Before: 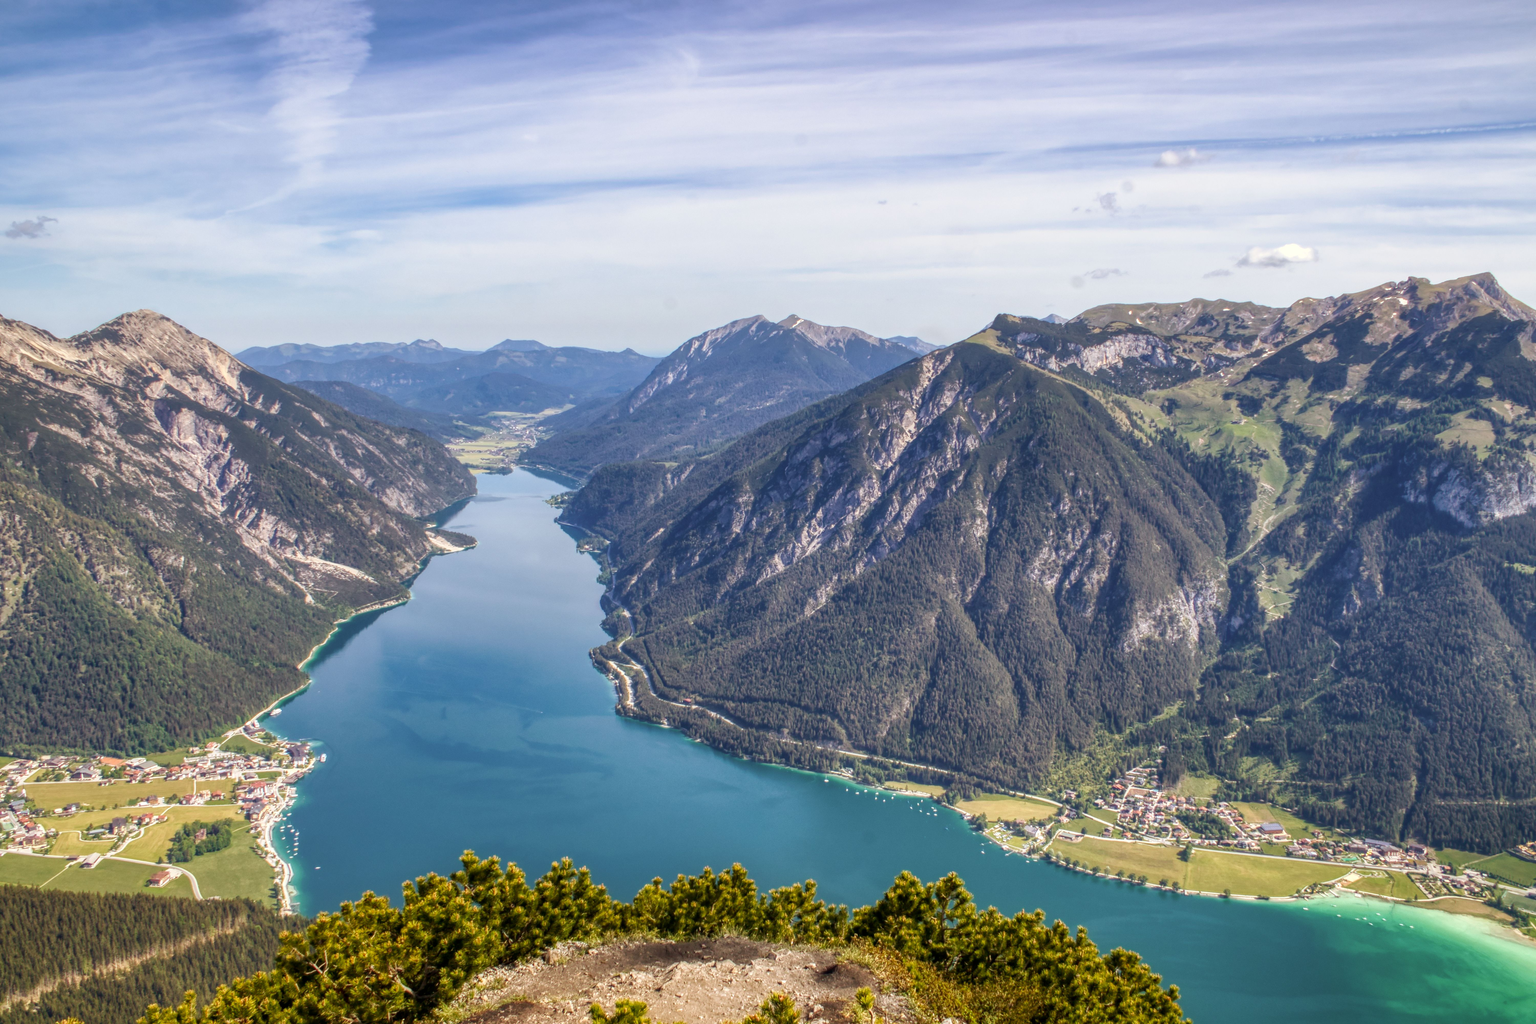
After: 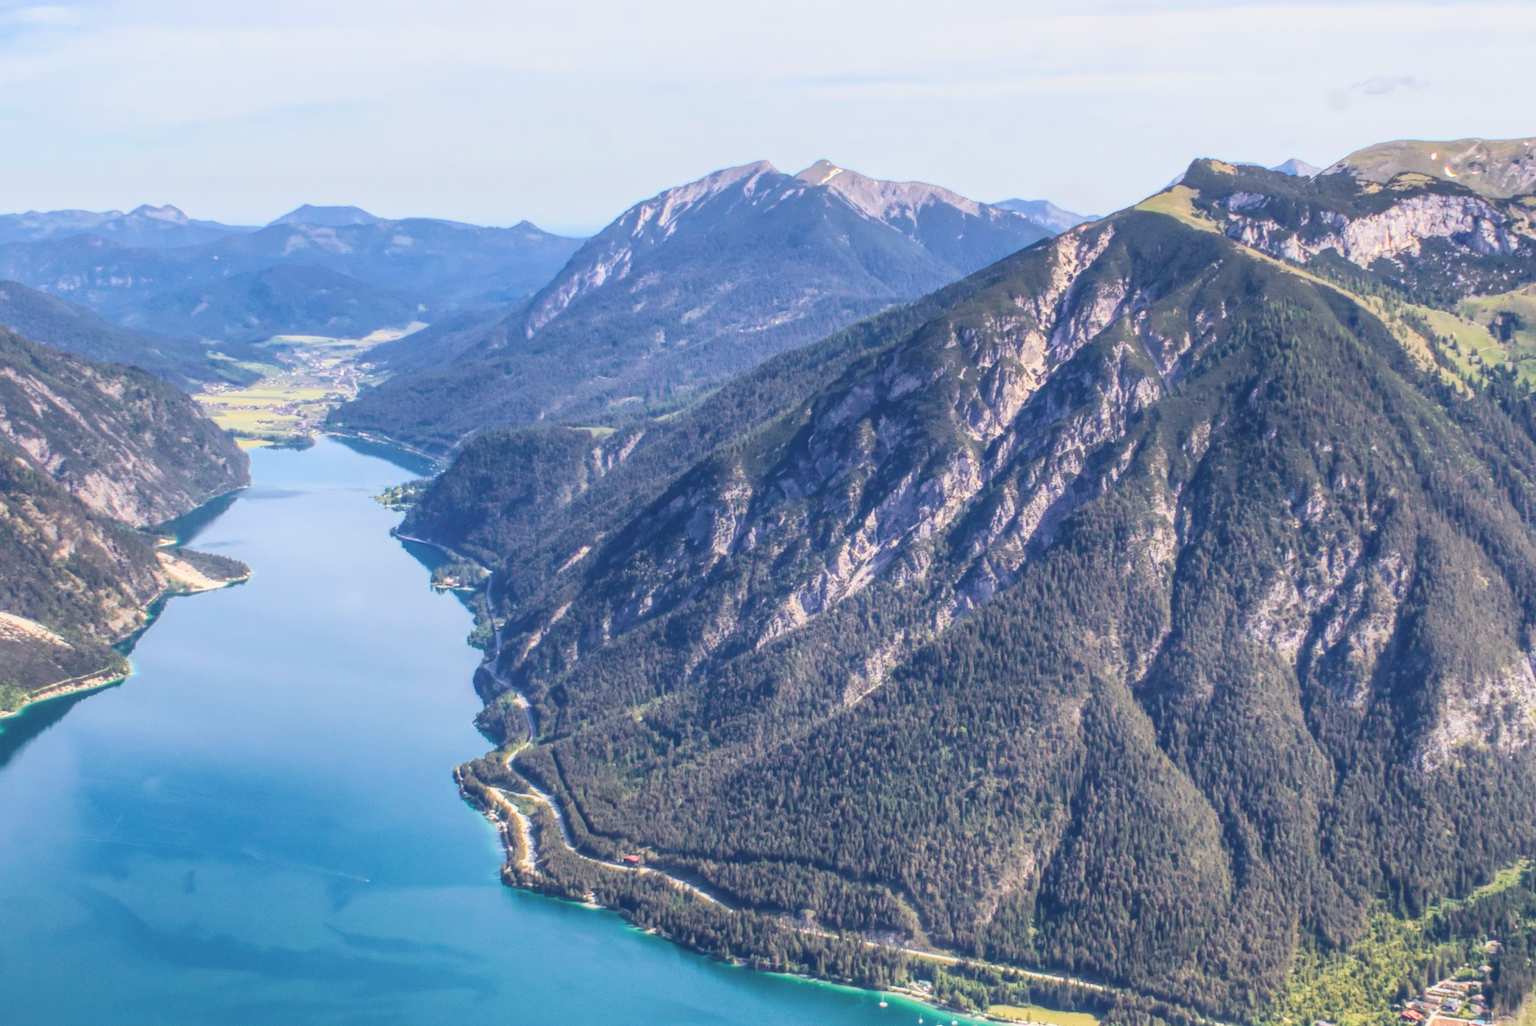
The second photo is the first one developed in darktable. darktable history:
crop and rotate: left 22.075%, top 22.142%, right 22.724%, bottom 22.514%
filmic rgb: black relative exposure -7.65 EV, white relative exposure 4.56 EV, hardness 3.61, contrast 0.995, color science v6 (2022)
tone equalizer: -8 EV -0.425 EV, -7 EV -0.386 EV, -6 EV -0.296 EV, -5 EV -0.198 EV, -3 EV 0.225 EV, -2 EV 0.344 EV, -1 EV 0.397 EV, +0 EV 0.426 EV, smoothing 1
color balance rgb: highlights gain › luminance 14.611%, perceptual saturation grading › global saturation 10.165%, perceptual brilliance grading › highlights 10.338%, perceptual brilliance grading › shadows -5.023%, global vibrance 20%
